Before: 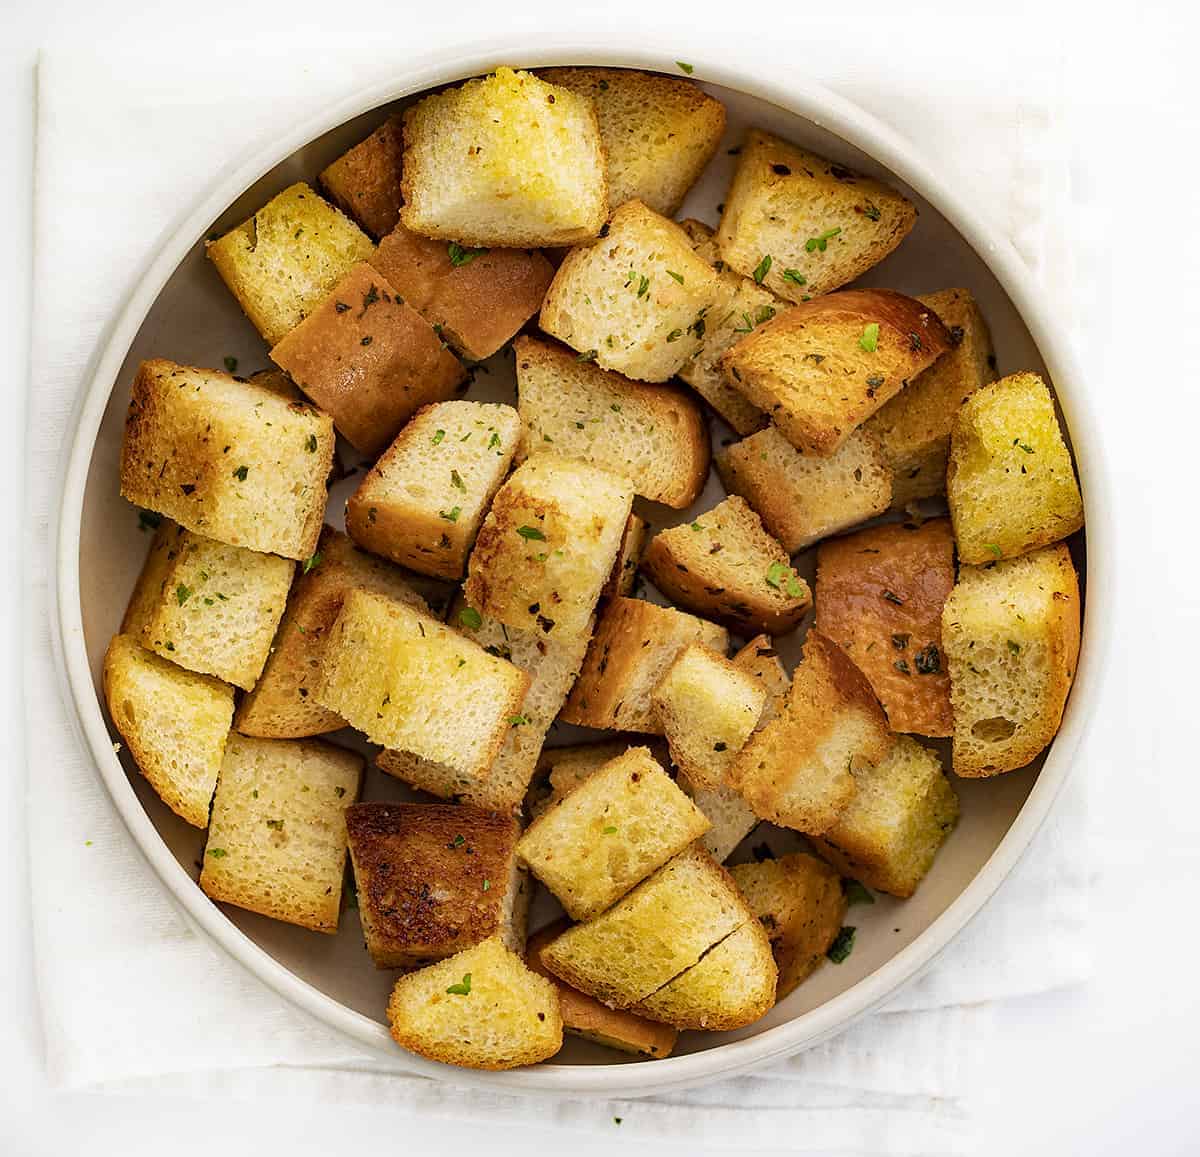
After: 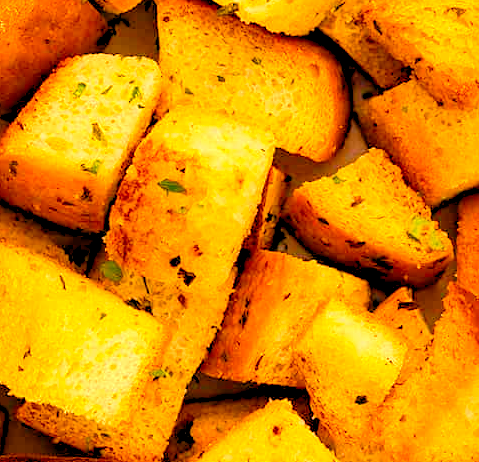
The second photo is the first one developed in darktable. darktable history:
white balance: red 1.138, green 0.996, blue 0.812
levels: black 3.83%, white 90.64%, levels [0.044, 0.416, 0.908]
color balance rgb: perceptual saturation grading › global saturation 20%, global vibrance 20%
crop: left 30%, top 30%, right 30%, bottom 30%
